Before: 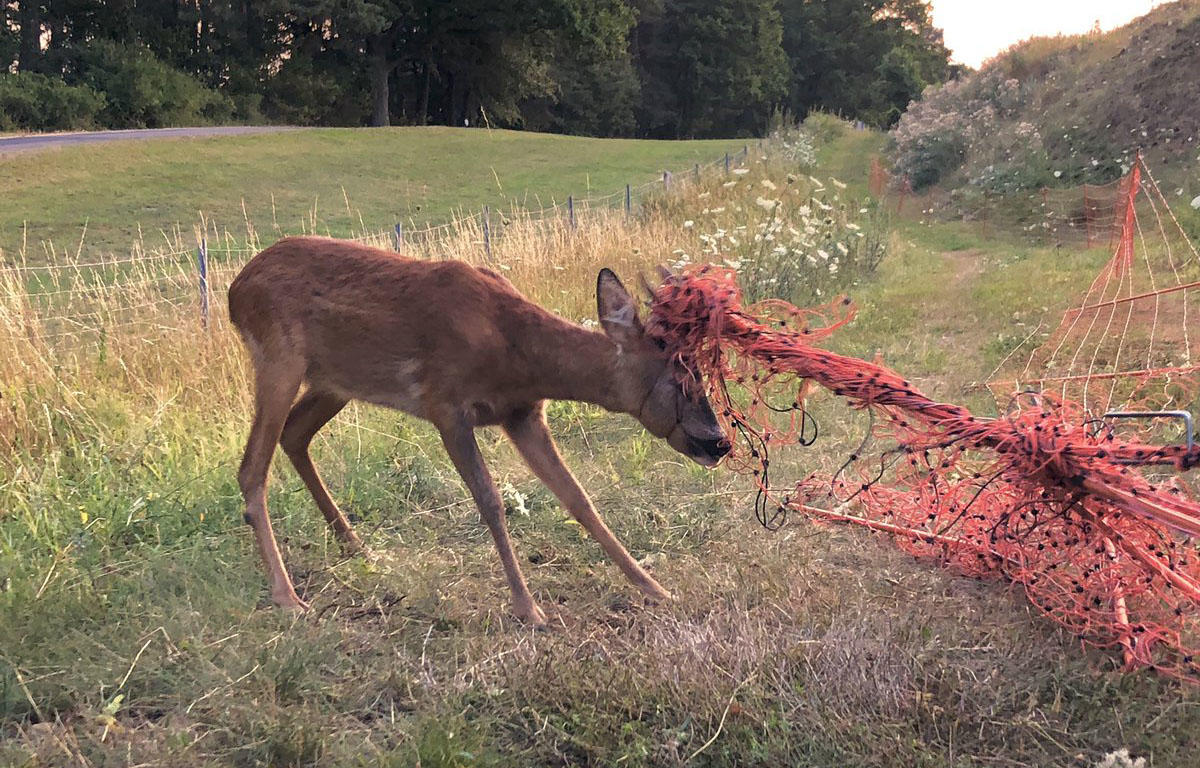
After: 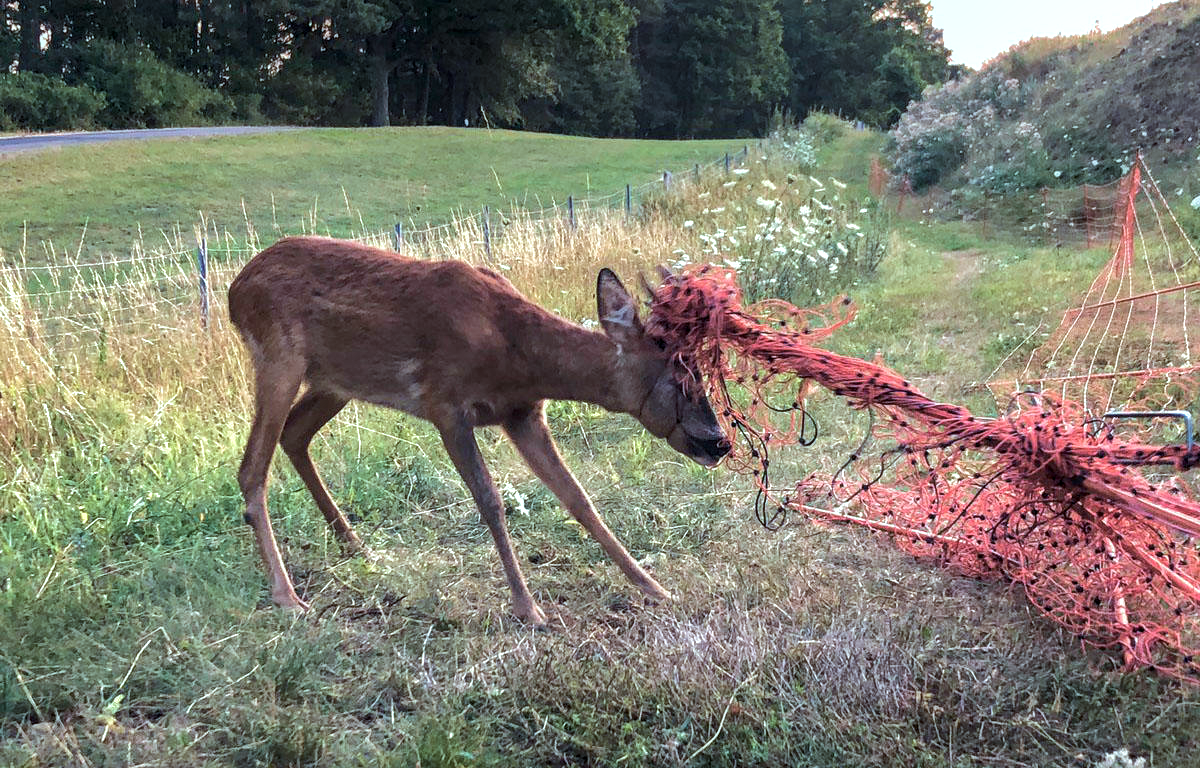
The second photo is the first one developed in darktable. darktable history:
color correction: highlights a* -11.71, highlights b* -15.58
tone equalizer: -8 EV -0.417 EV, -7 EV -0.389 EV, -6 EV -0.333 EV, -5 EV -0.222 EV, -3 EV 0.222 EV, -2 EV 0.333 EV, -1 EV 0.389 EV, +0 EV 0.417 EV, edges refinement/feathering 500, mask exposure compensation -1.57 EV, preserve details no
shadows and highlights: shadows 10, white point adjustment 1, highlights -40
local contrast: on, module defaults
exposure: black level correction 0.001, compensate highlight preservation false
velvia: on, module defaults
